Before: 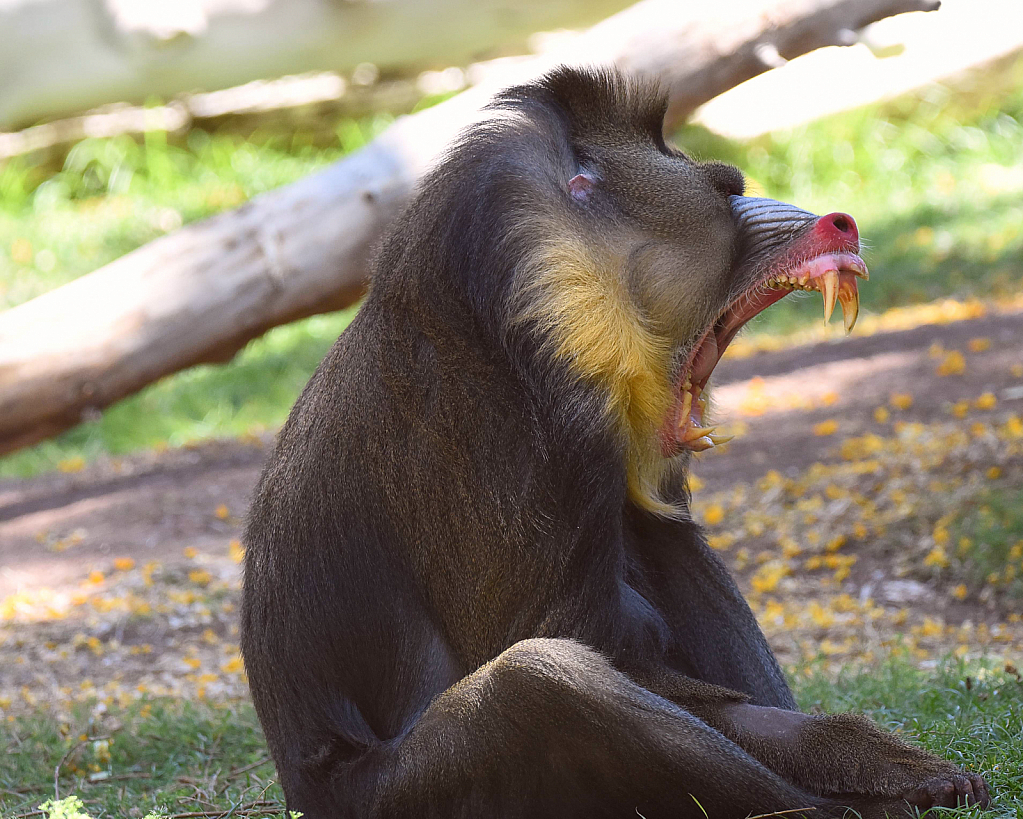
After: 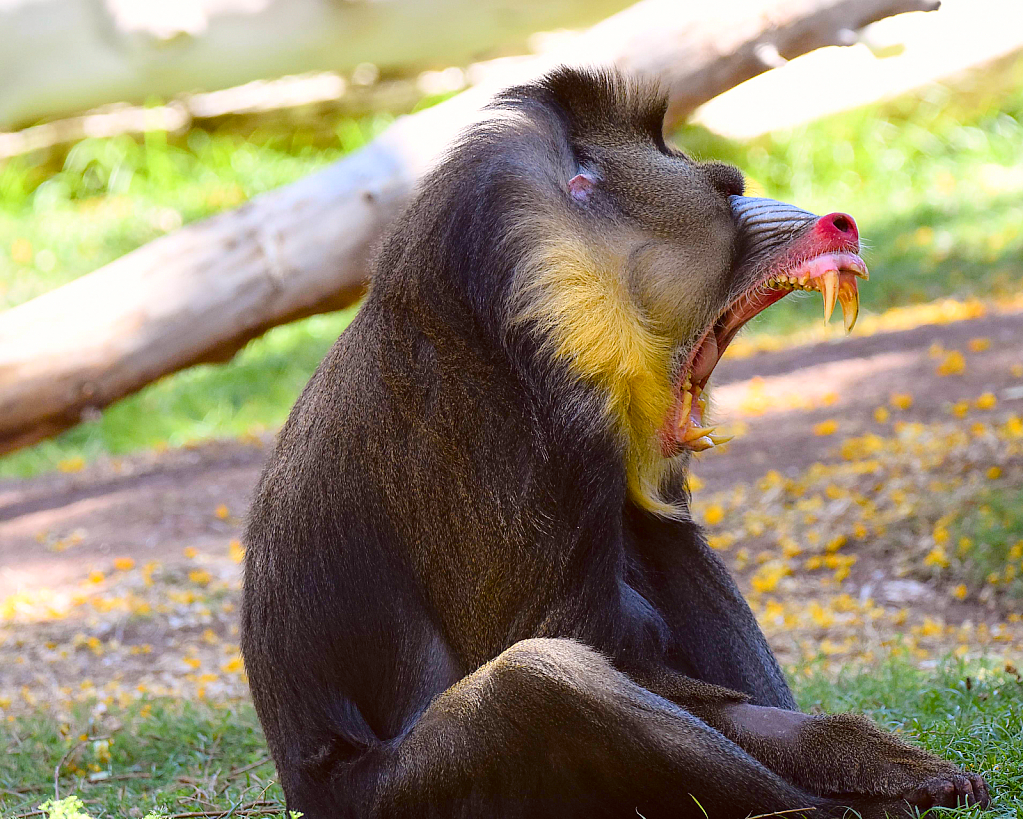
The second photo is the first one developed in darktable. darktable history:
tone curve: curves: ch0 [(0, 0) (0.003, 0.01) (0.011, 0.01) (0.025, 0.011) (0.044, 0.019) (0.069, 0.032) (0.1, 0.054) (0.136, 0.088) (0.177, 0.138) (0.224, 0.214) (0.277, 0.297) (0.335, 0.391) (0.399, 0.469) (0.468, 0.551) (0.543, 0.622) (0.623, 0.699) (0.709, 0.775) (0.801, 0.85) (0.898, 0.929) (1, 1)], color space Lab, independent channels, preserve colors none
color balance rgb: linear chroma grading › global chroma 12.975%, perceptual saturation grading › global saturation 20%, perceptual saturation grading › highlights -25.079%, perceptual saturation grading › shadows 24.449%, global vibrance 20%
